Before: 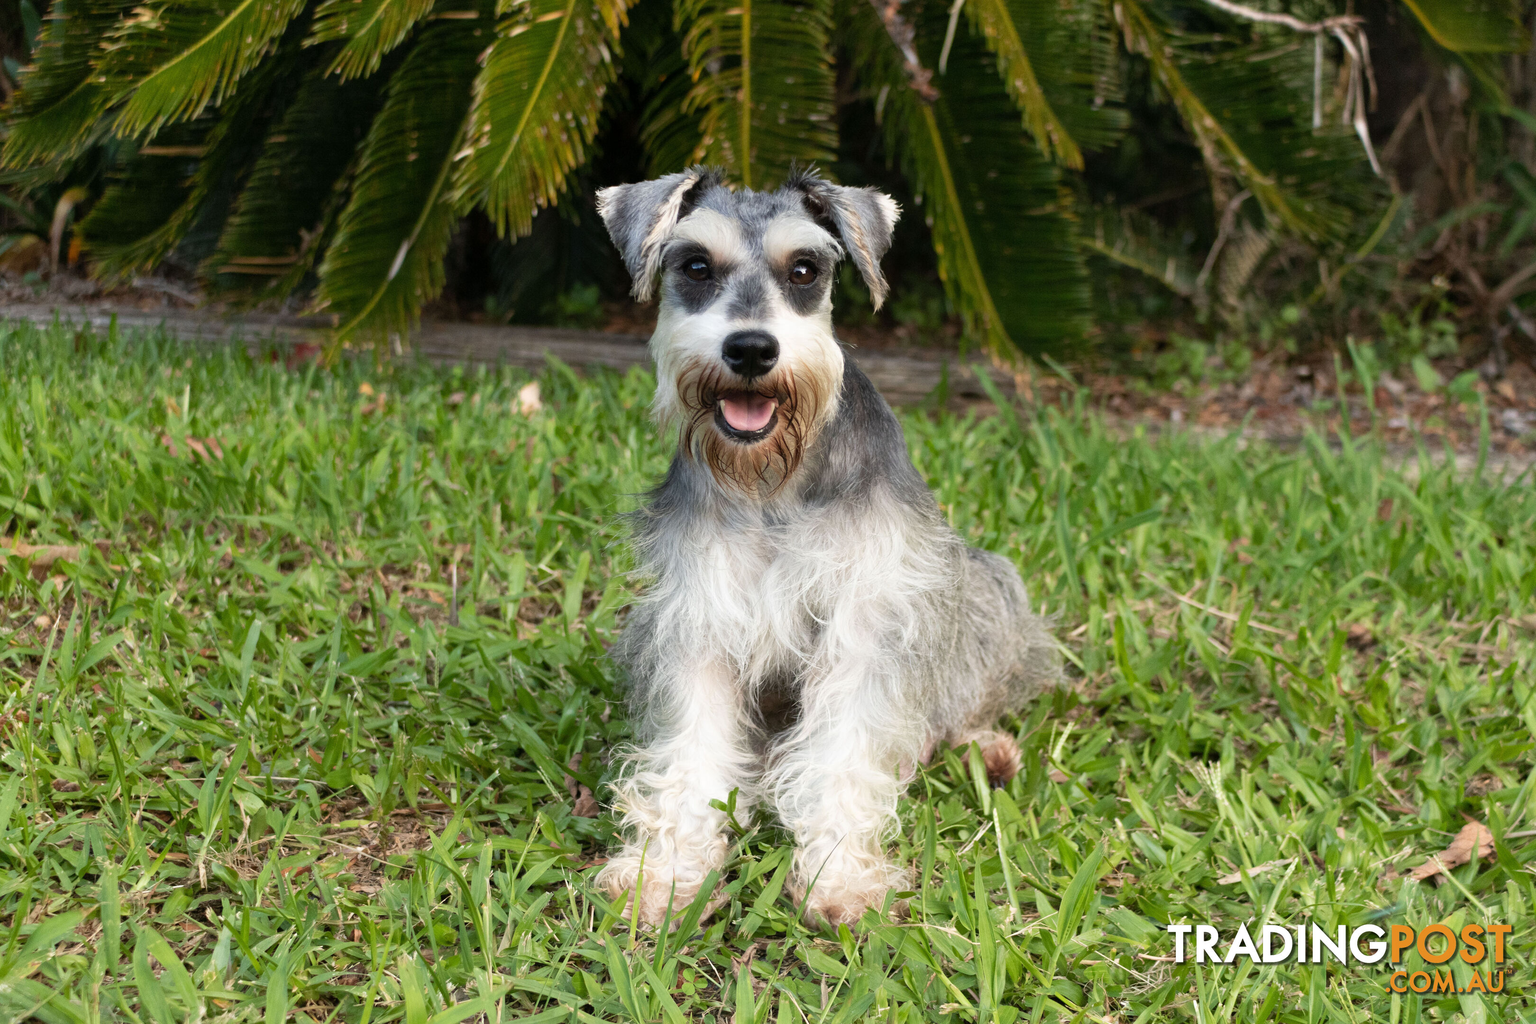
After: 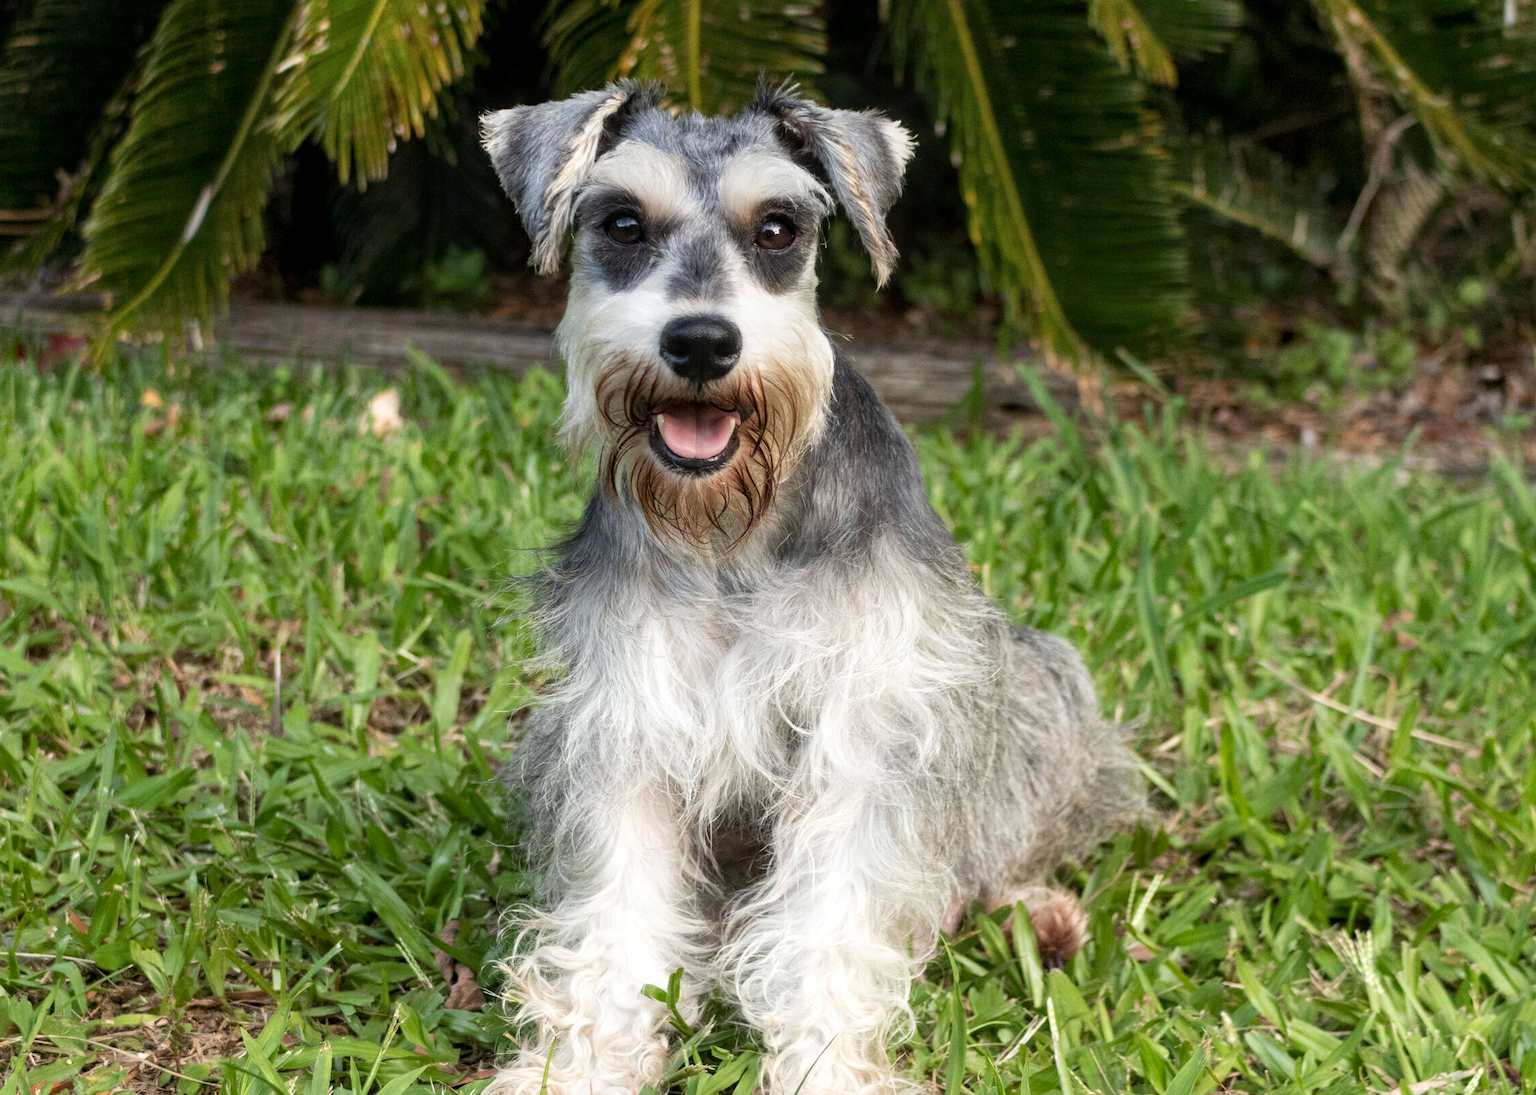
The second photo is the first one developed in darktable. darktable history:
crop and rotate: left 16.972%, top 10.76%, right 13.023%, bottom 14.376%
local contrast: on, module defaults
